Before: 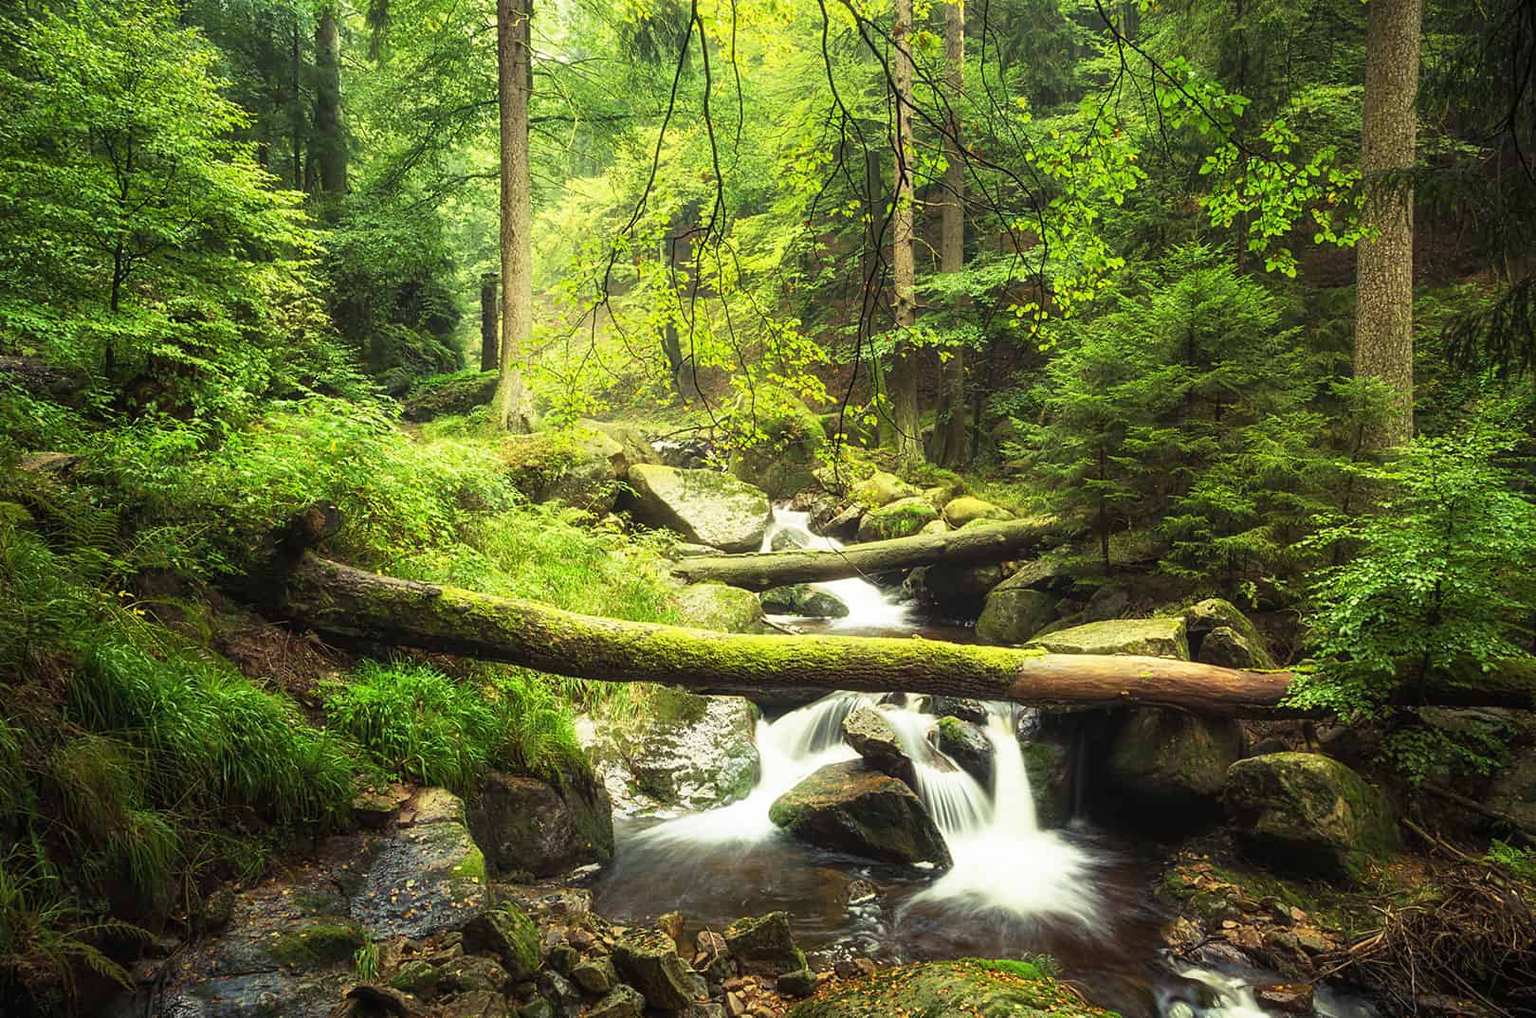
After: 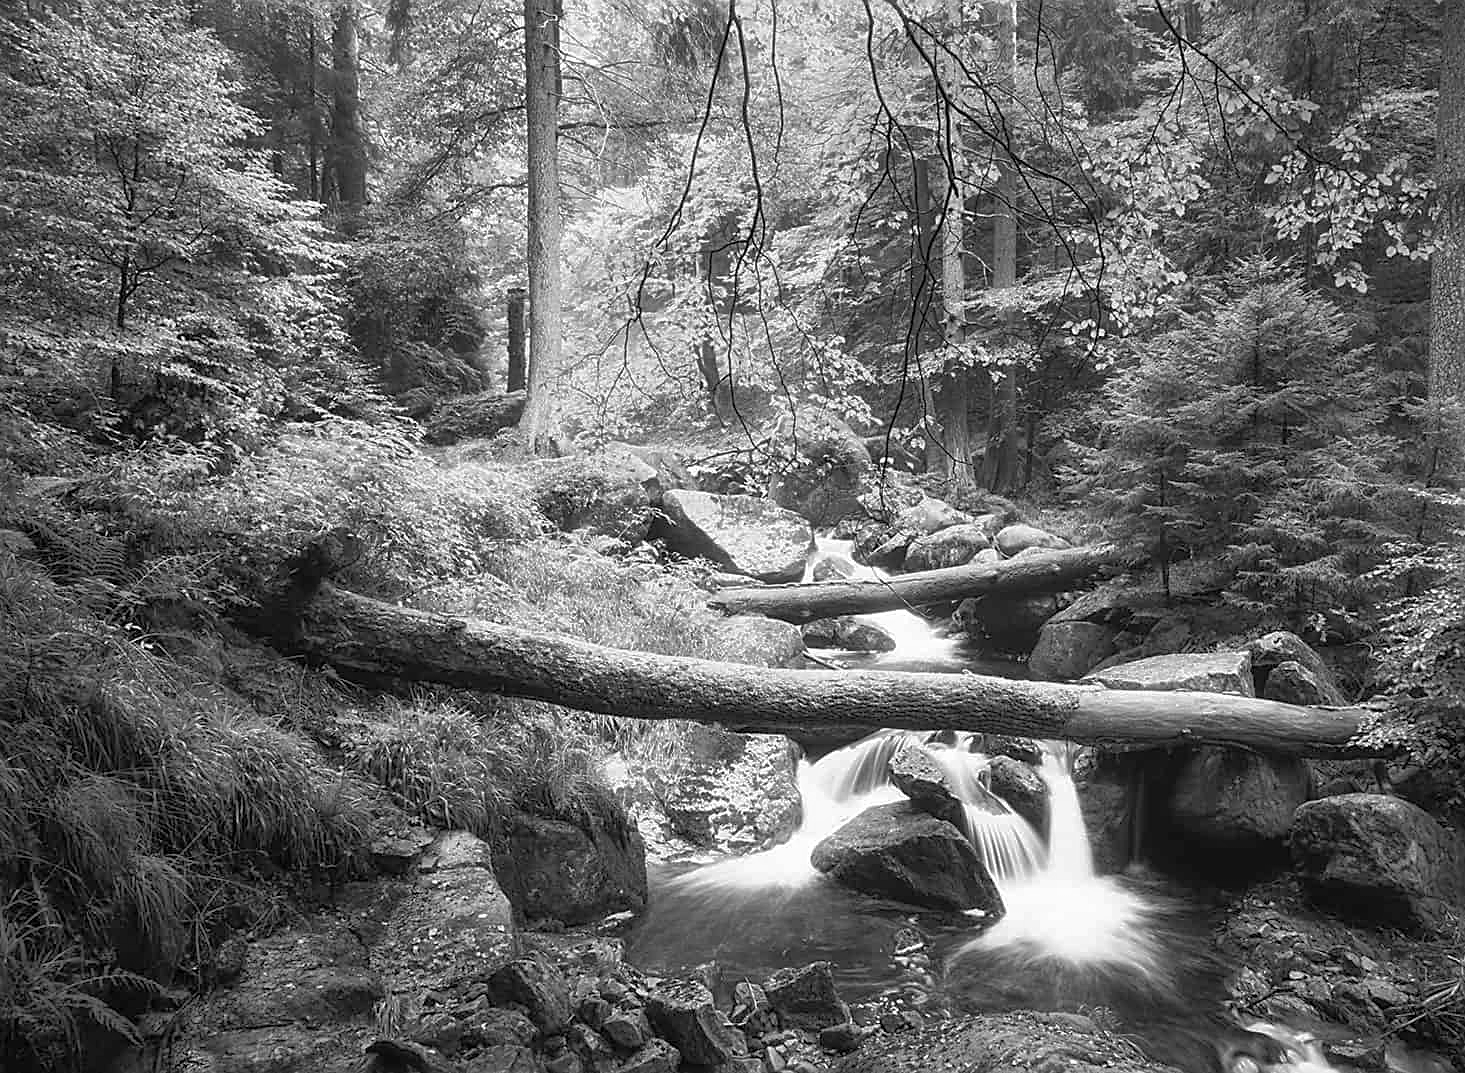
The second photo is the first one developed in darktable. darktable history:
sharpen: on, module defaults
monochrome: on, module defaults
crop: right 9.509%, bottom 0.031%
shadows and highlights: on, module defaults
